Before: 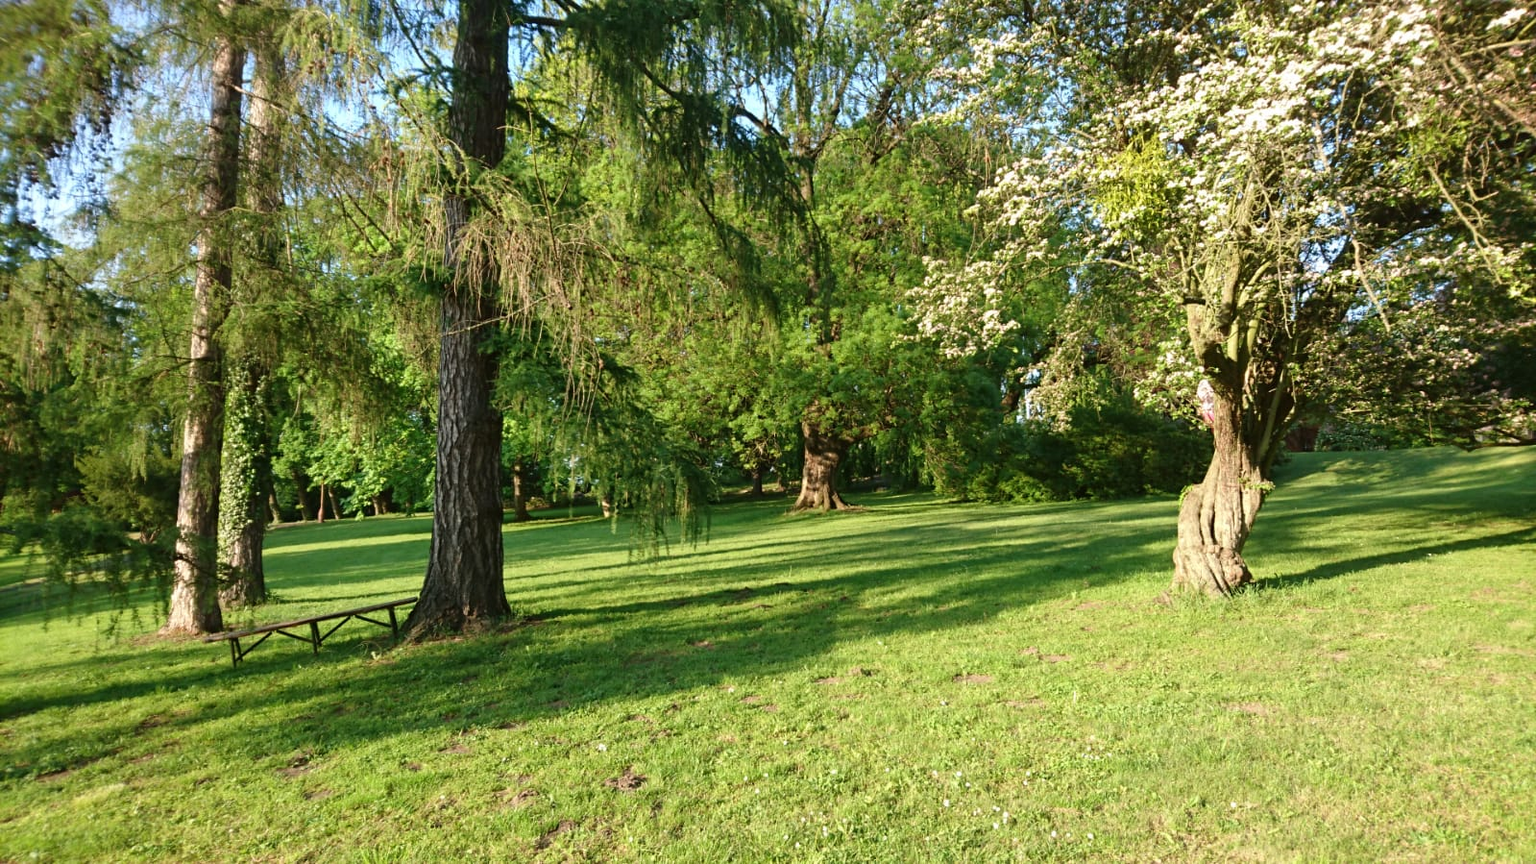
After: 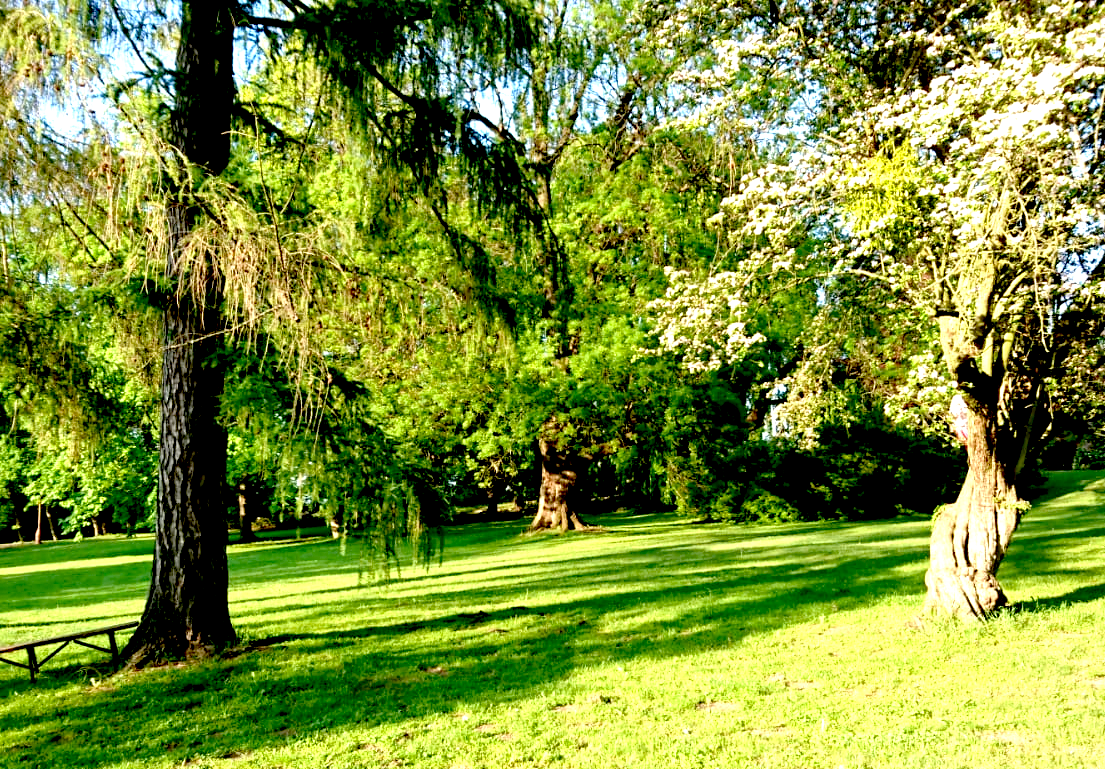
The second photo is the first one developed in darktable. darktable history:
crop: left 18.514%, right 12.37%, bottom 14.389%
exposure: black level correction 0.036, exposure 0.91 EV, compensate exposure bias true, compensate highlight preservation false
